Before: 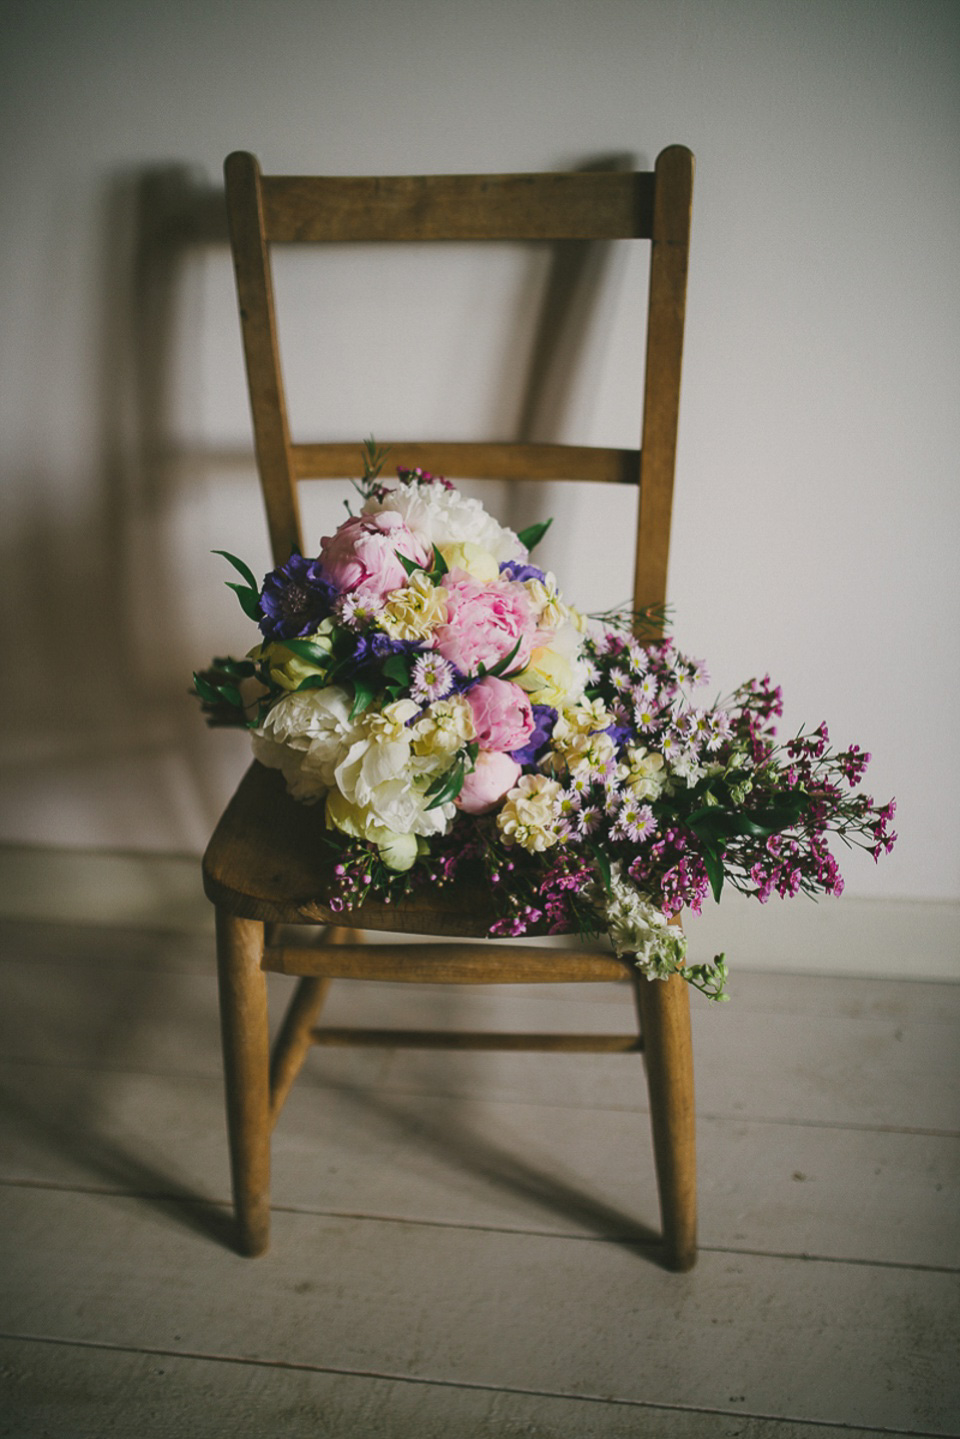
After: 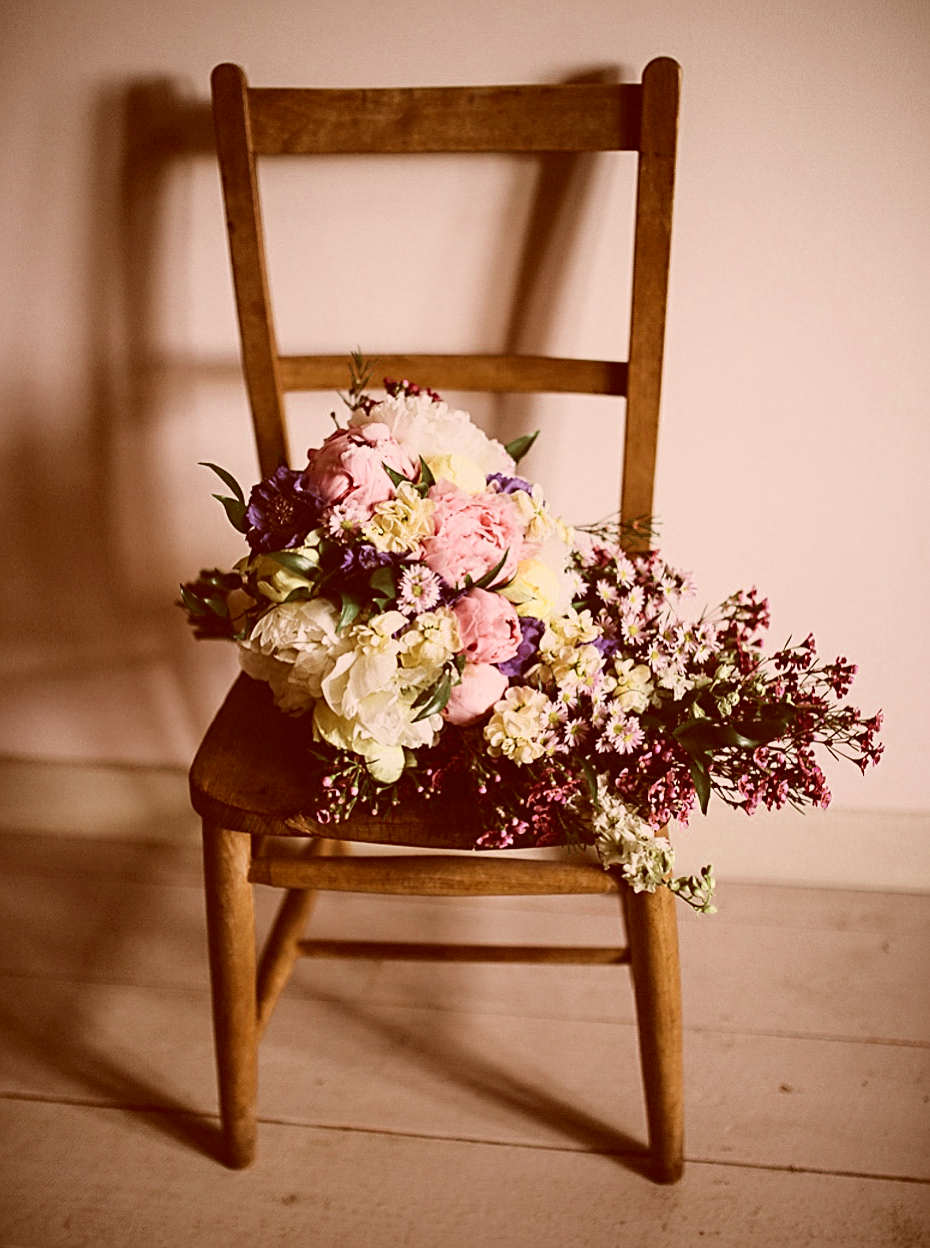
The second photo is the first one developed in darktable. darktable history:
crop: left 1.376%, top 6.142%, right 1.672%, bottom 7.099%
base curve: curves: ch0 [(0, 0) (0.028, 0.03) (0.121, 0.232) (0.46, 0.748) (0.859, 0.968) (1, 1)]
color zones: curves: ch0 [(0, 0.5) (0.125, 0.4) (0.25, 0.5) (0.375, 0.4) (0.5, 0.4) (0.625, 0.6) (0.75, 0.6) (0.875, 0.5)]; ch1 [(0, 0.4) (0.125, 0.5) (0.25, 0.4) (0.375, 0.4) (0.5, 0.4) (0.625, 0.4) (0.75, 0.5) (0.875, 0.4)]; ch2 [(0, 0.6) (0.125, 0.5) (0.25, 0.5) (0.375, 0.6) (0.5, 0.6) (0.625, 0.5) (0.75, 0.5) (0.875, 0.5)]
color correction: highlights a* 9.08, highlights b* 9.03, shadows a* 39.28, shadows b* 39.42, saturation 0.781
sharpen: radius 2.73
